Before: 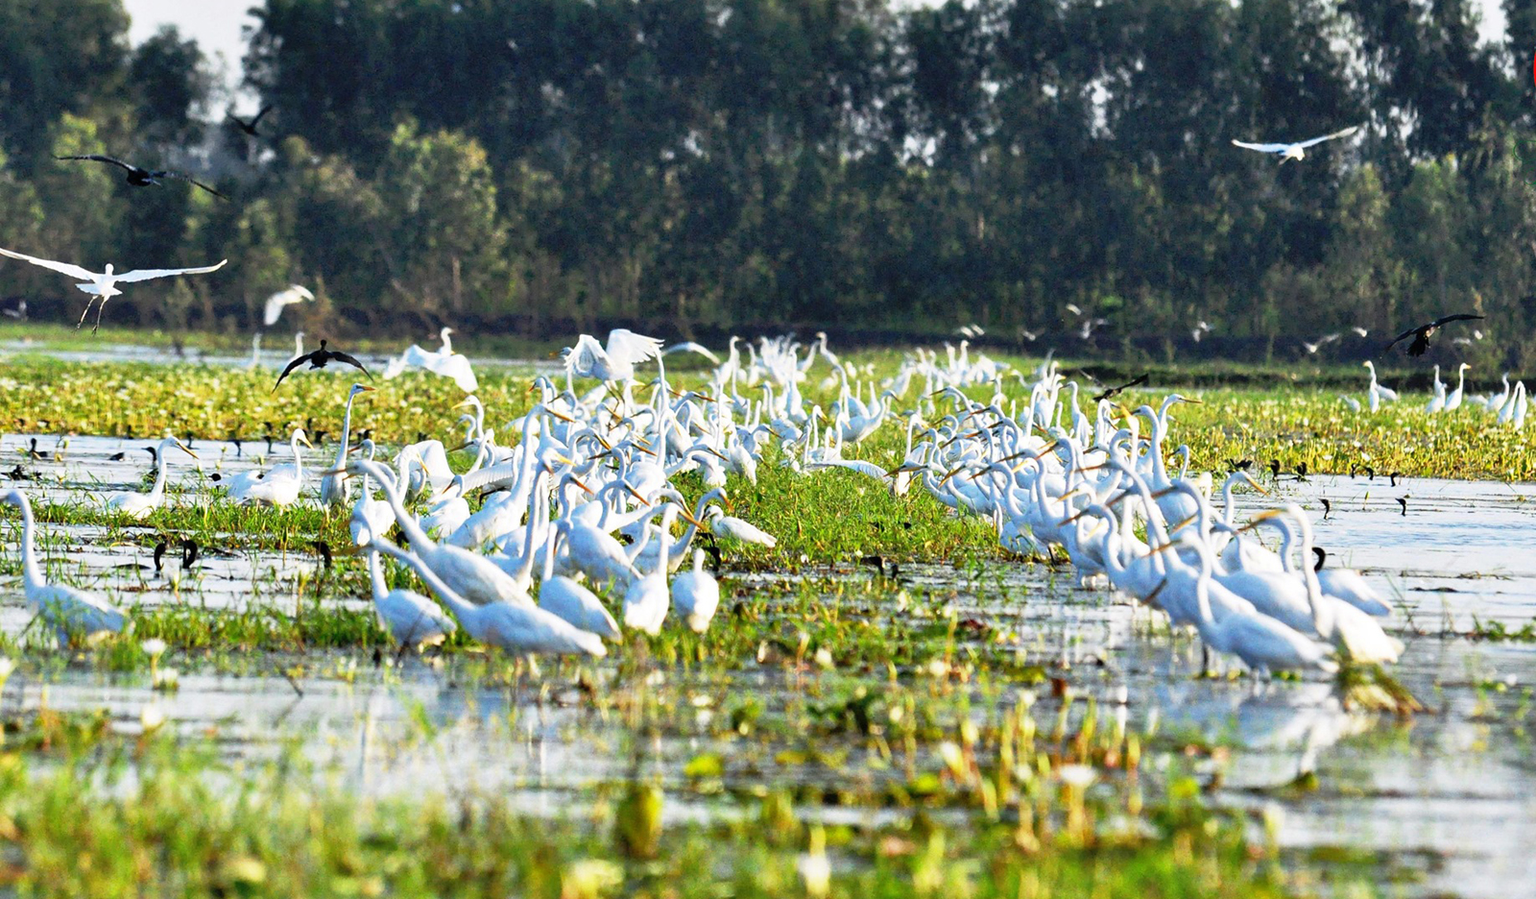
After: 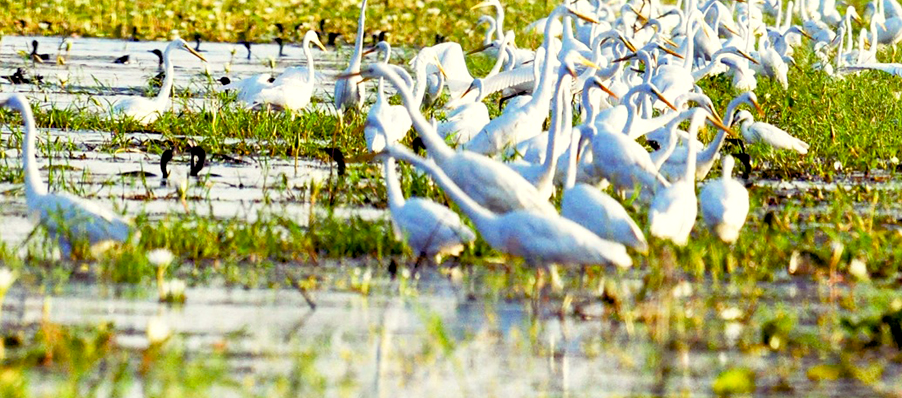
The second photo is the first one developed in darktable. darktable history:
crop: top 44.483%, right 43.593%, bottom 12.892%
color balance rgb: shadows lift › luminance -21.66%, shadows lift › chroma 8.98%, shadows lift › hue 283.37°, power › chroma 1.05%, power › hue 25.59°, highlights gain › luminance 6.08%, highlights gain › chroma 2.55%, highlights gain › hue 90°, global offset › luminance -0.87%, perceptual saturation grading › global saturation 25%, perceptual saturation grading › highlights -28.39%, perceptual saturation grading › shadows 33.98%
